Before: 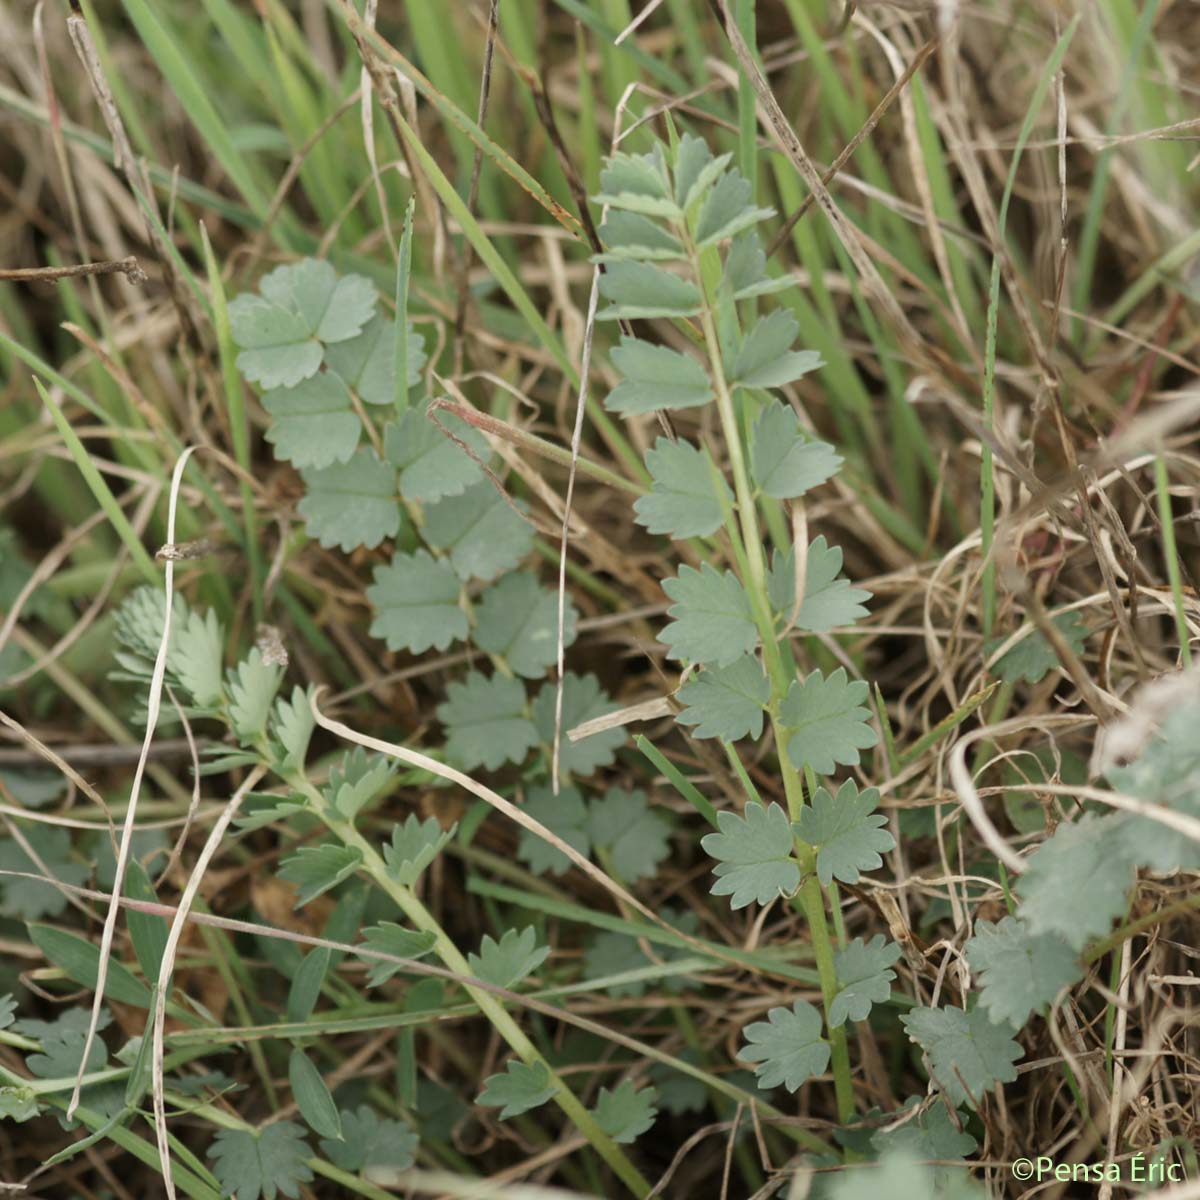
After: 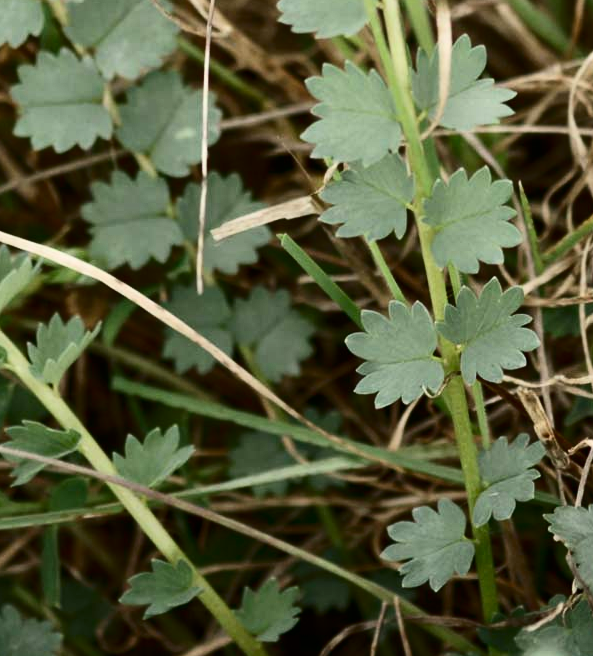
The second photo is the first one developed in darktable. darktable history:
crop: left 29.672%, top 41.786%, right 20.851%, bottom 3.487%
contrast brightness saturation: contrast 0.32, brightness -0.08, saturation 0.17
